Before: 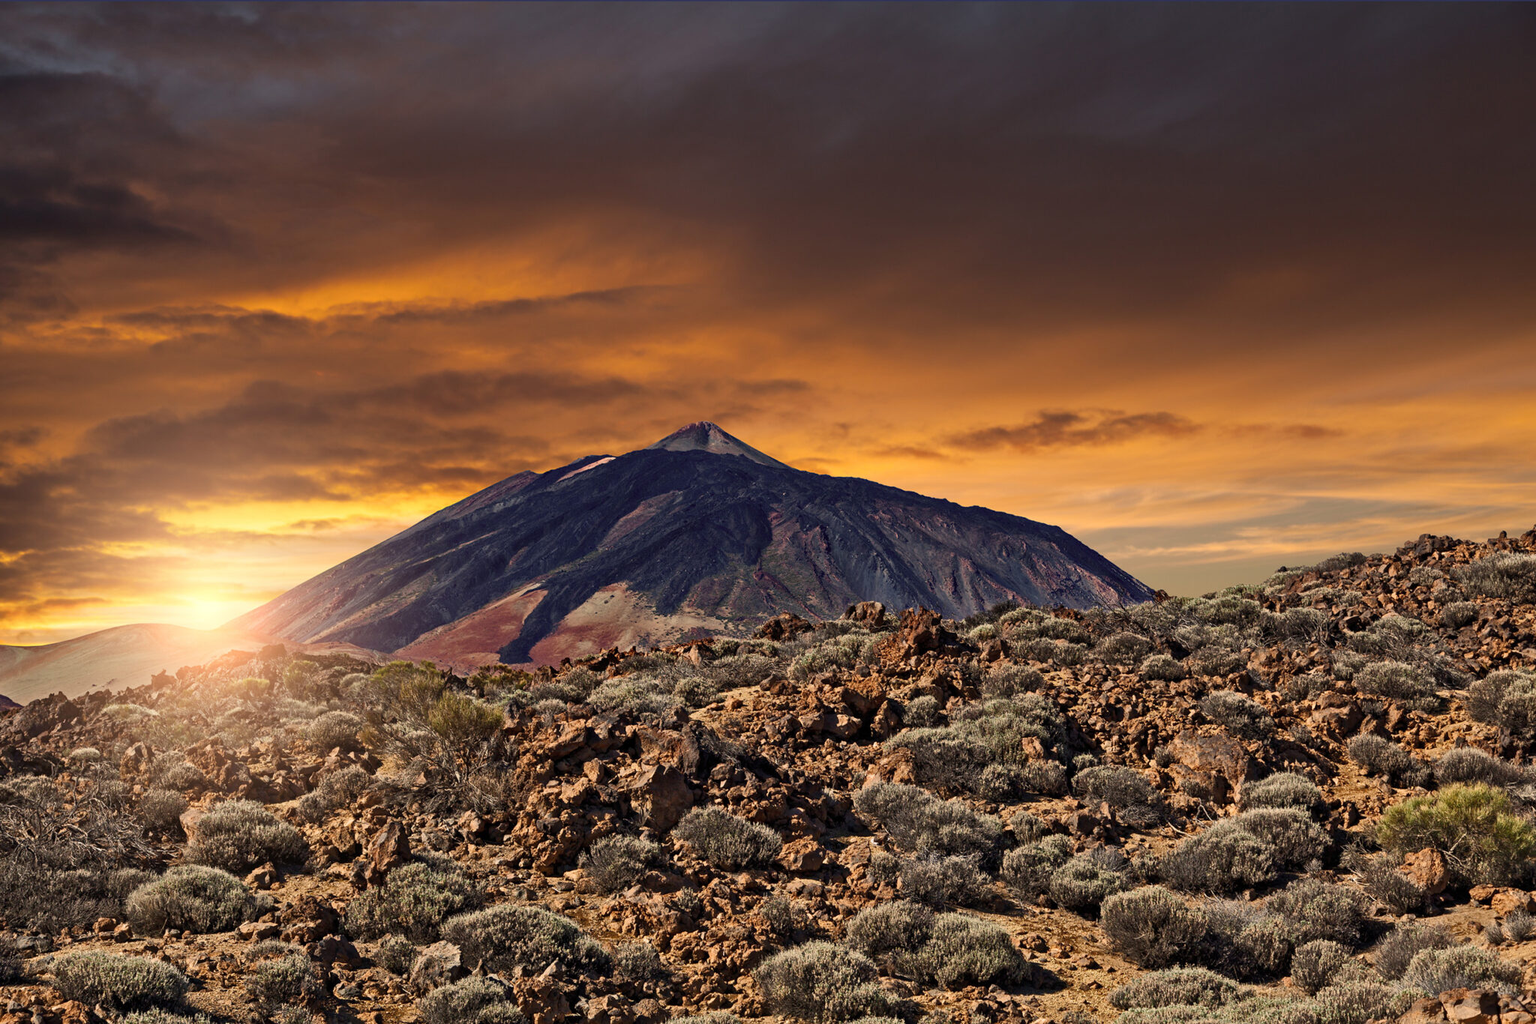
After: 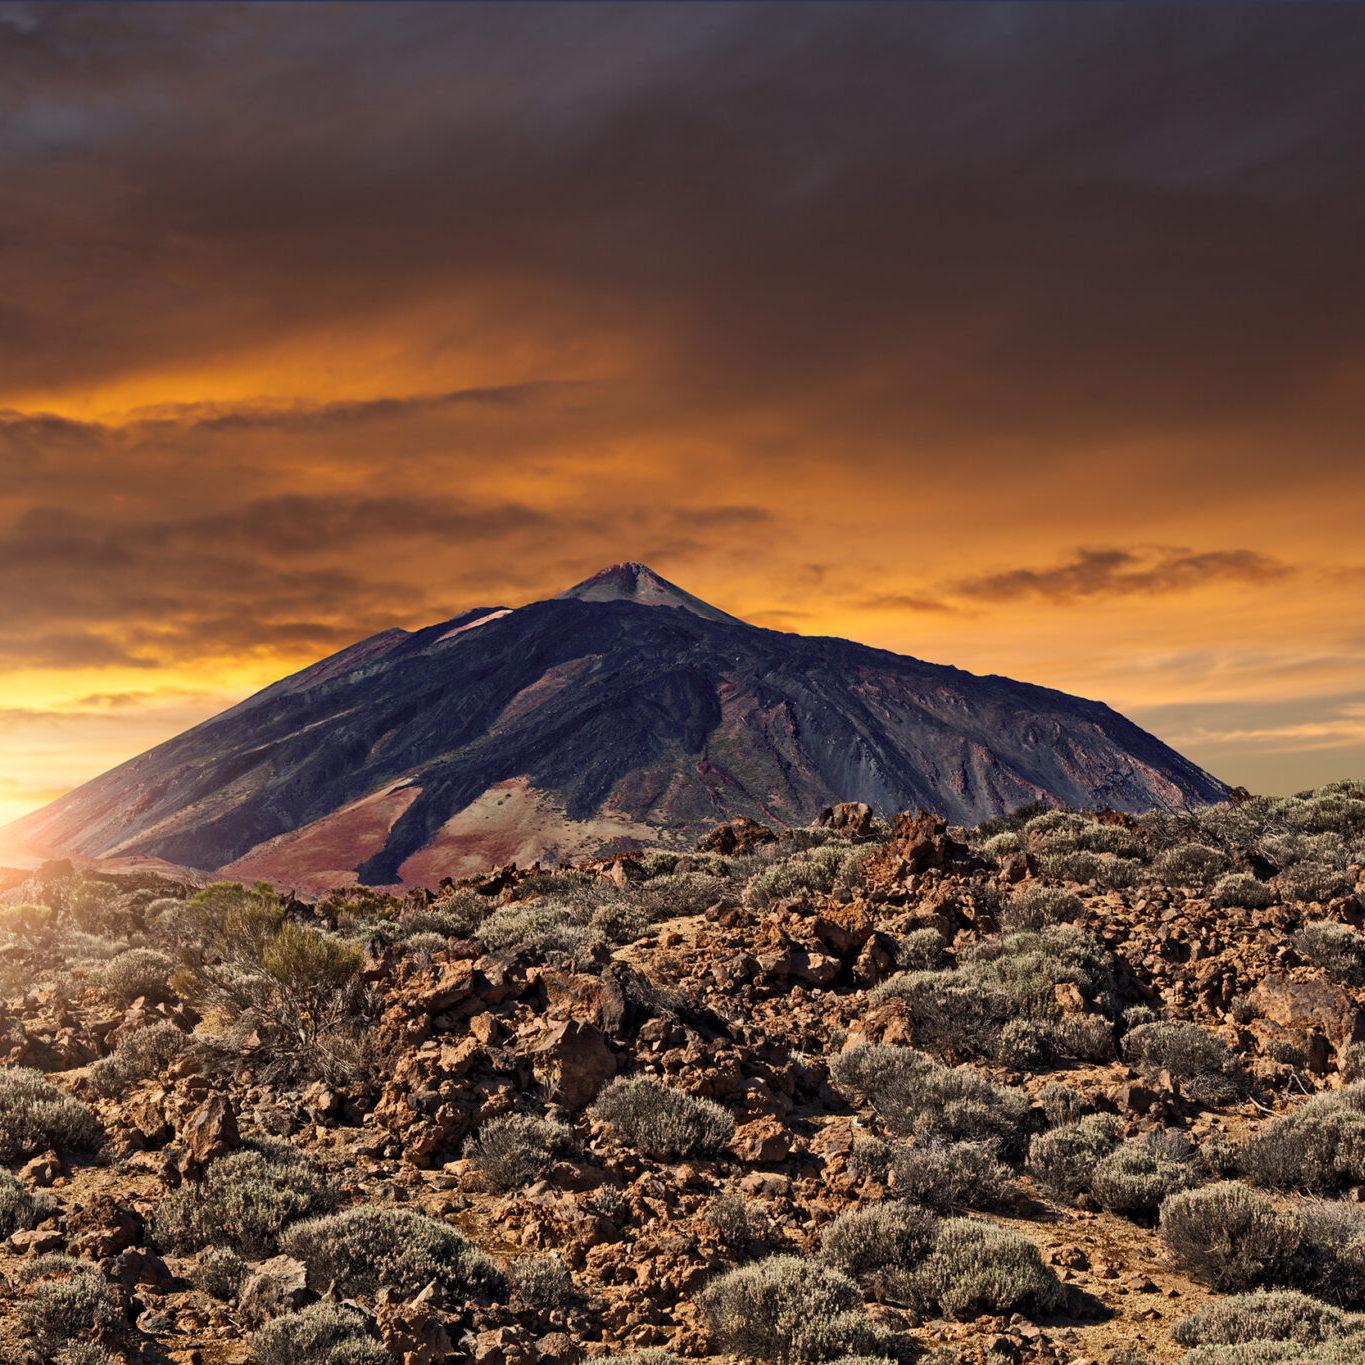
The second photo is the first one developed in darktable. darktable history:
crop and rotate: left 15.055%, right 18.278%
rotate and perspective: crop left 0, crop top 0
